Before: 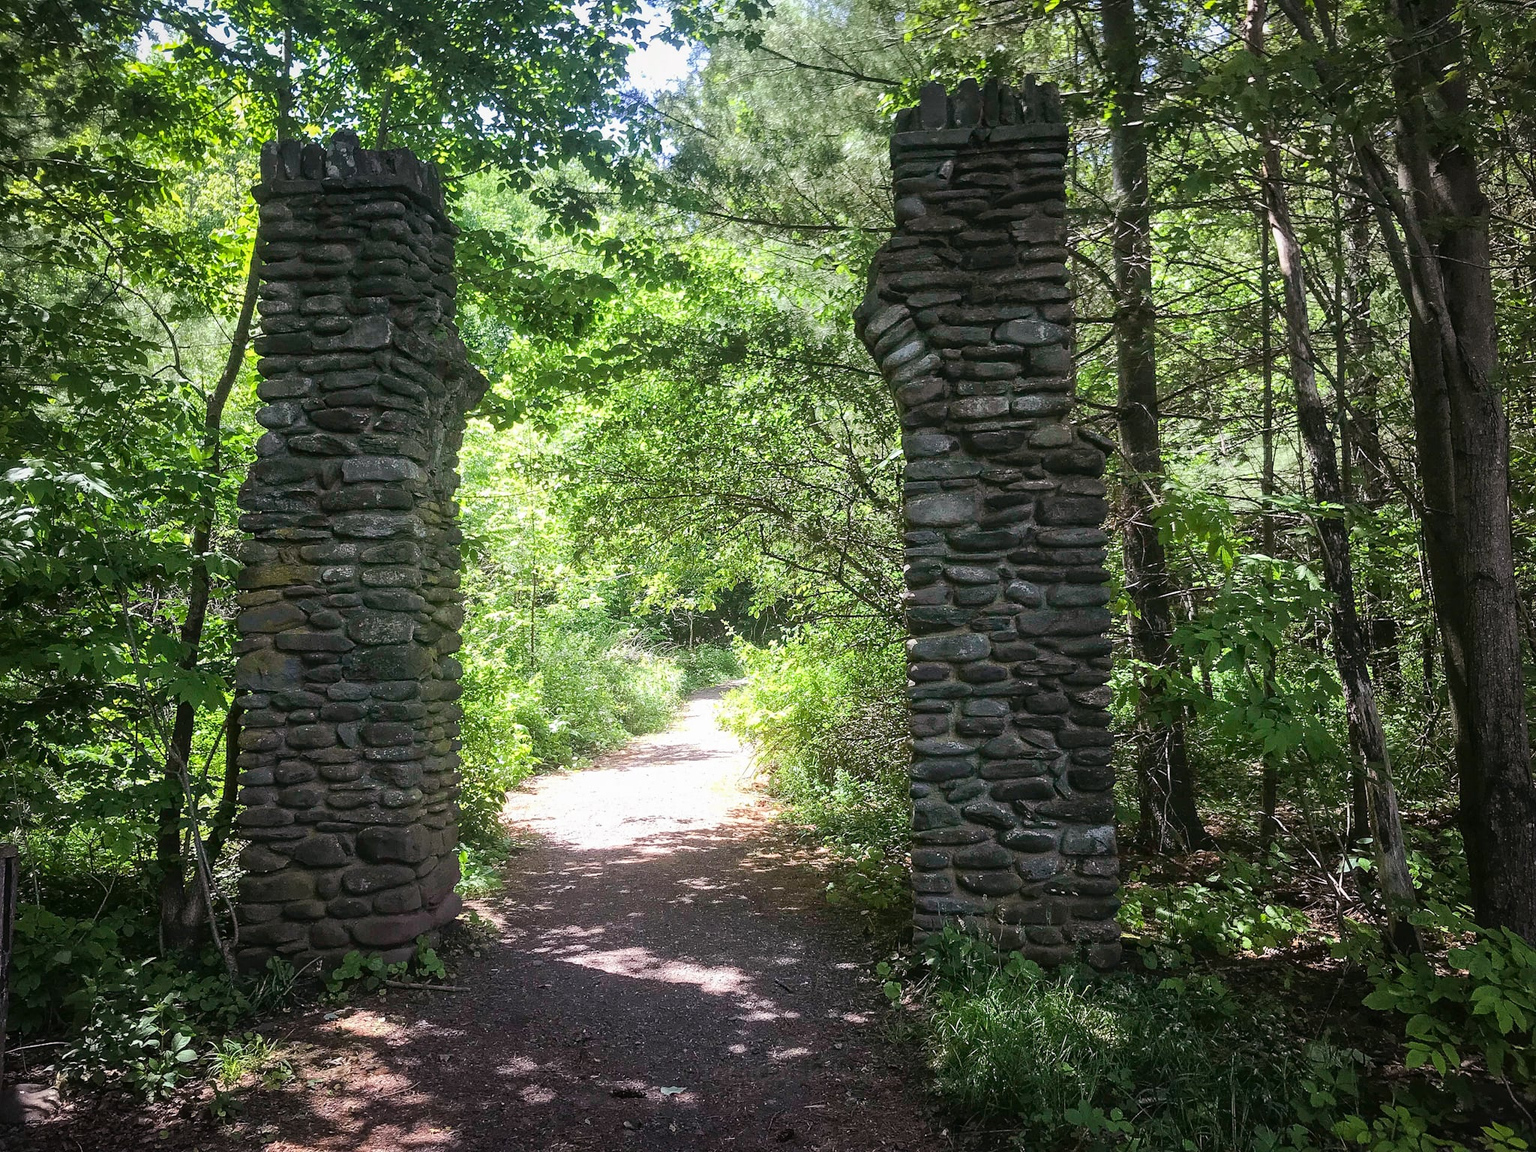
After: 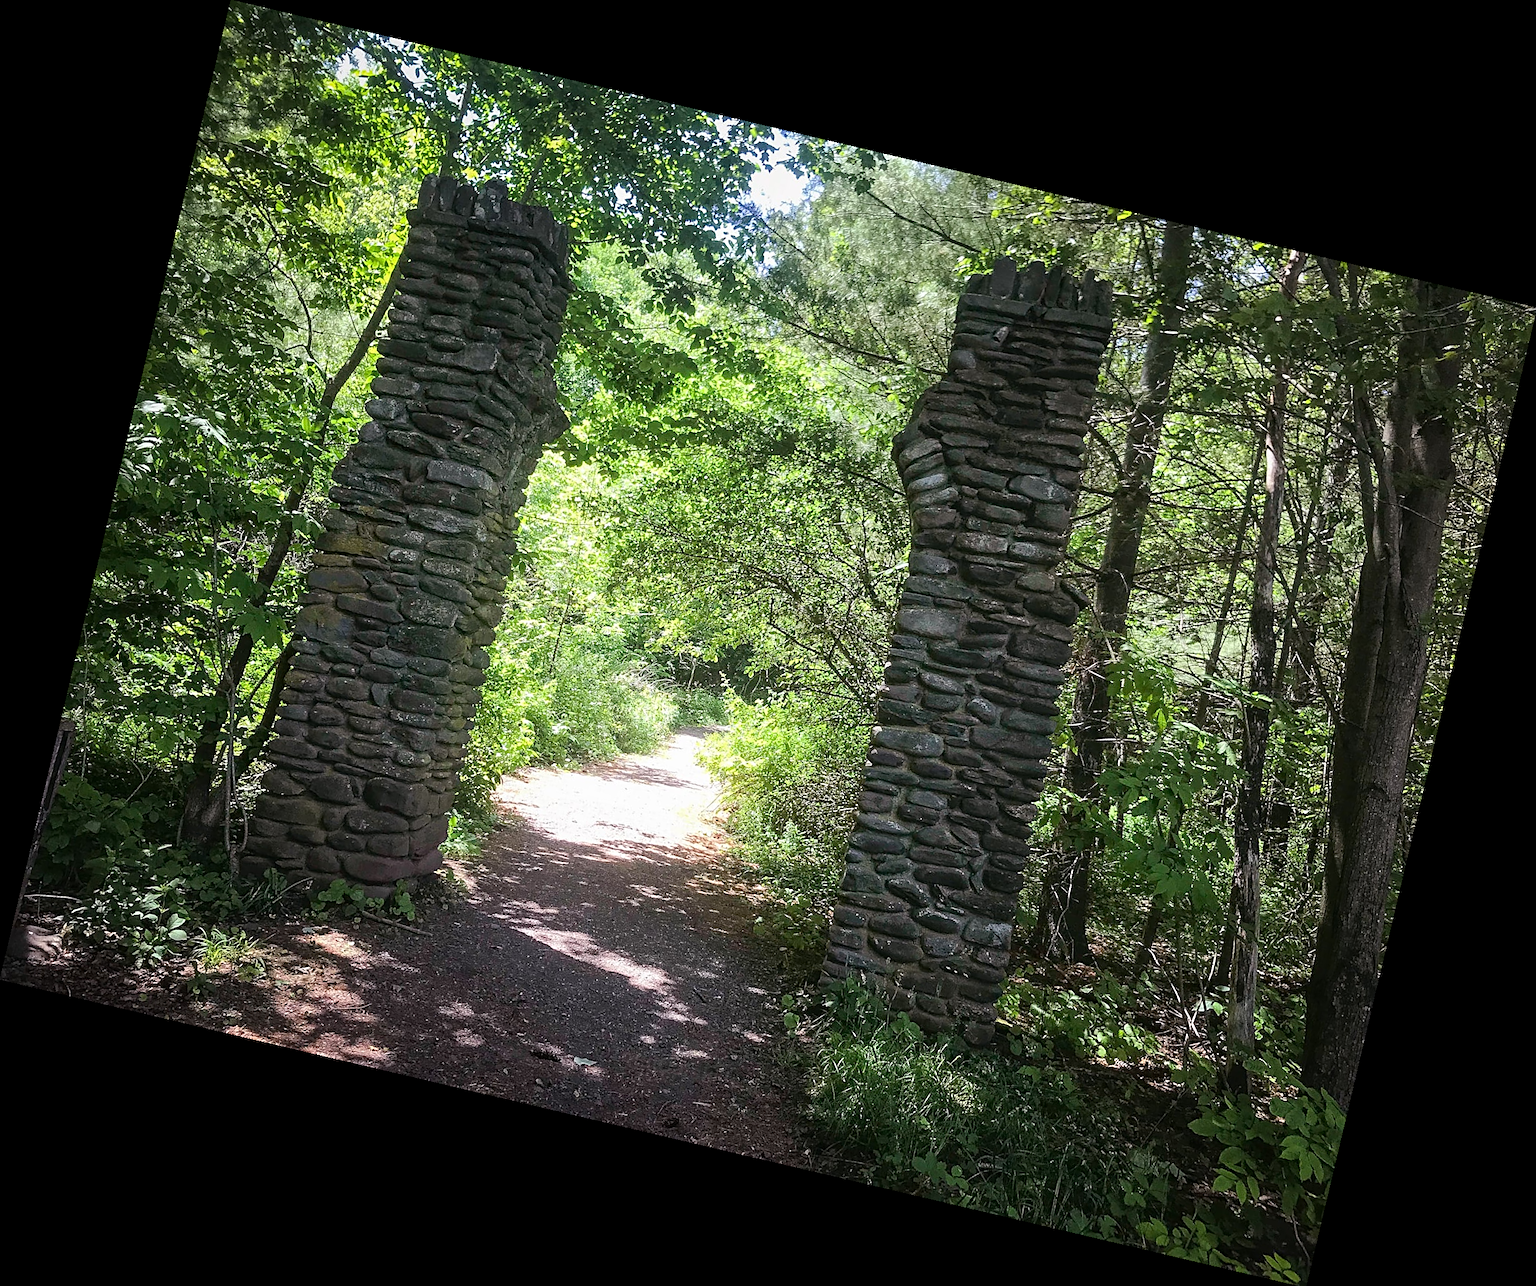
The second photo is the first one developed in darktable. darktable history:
sharpen: radius 2.529, amount 0.323
rotate and perspective: rotation 13.27°, automatic cropping off
